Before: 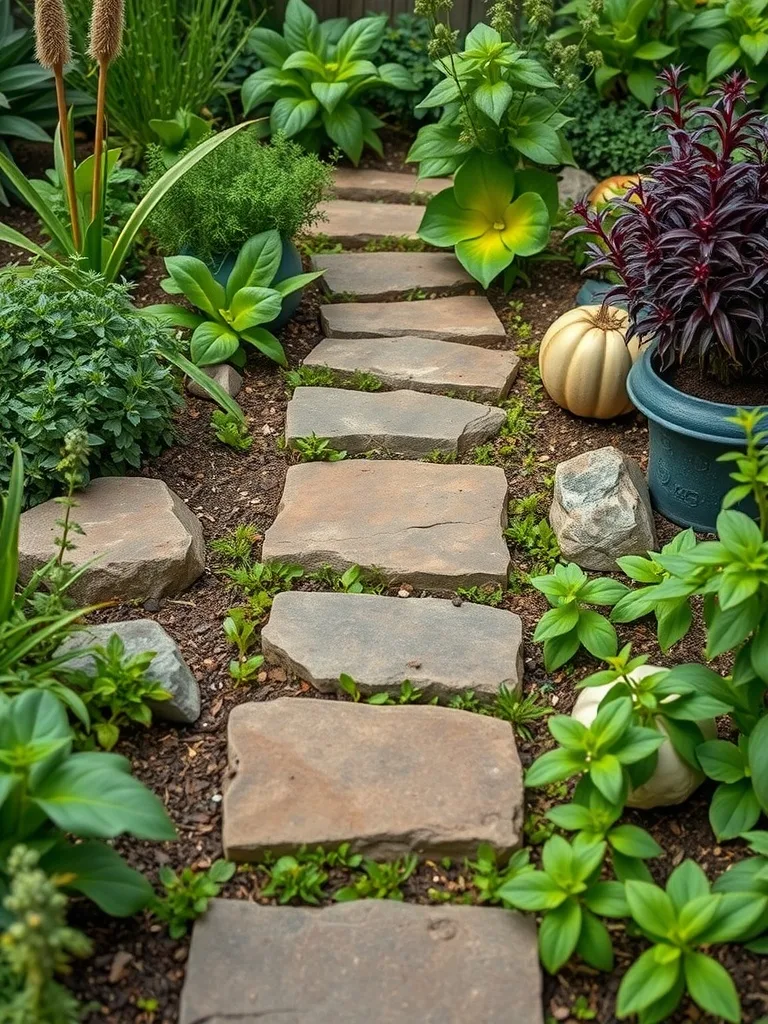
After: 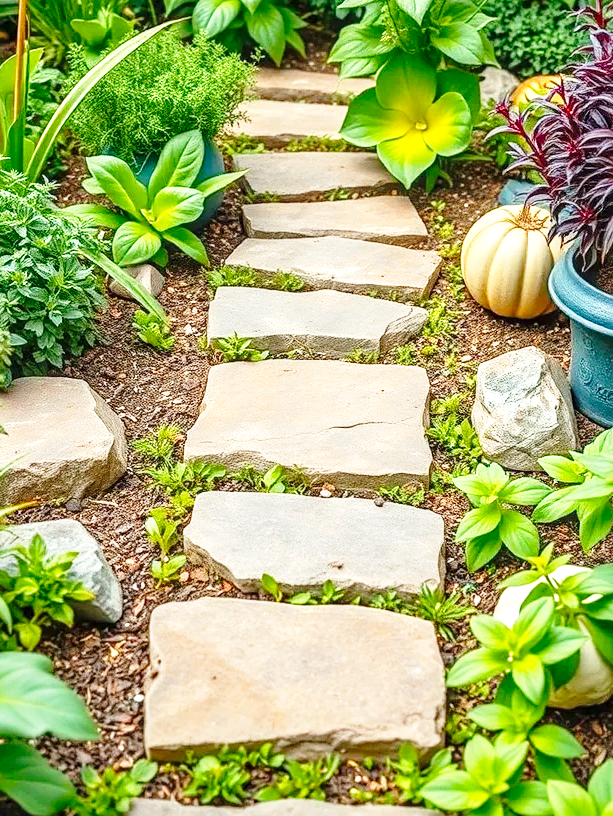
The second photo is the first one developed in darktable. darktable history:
local contrast: on, module defaults
exposure: black level correction 0, exposure 0.899 EV, compensate highlight preservation false
base curve: curves: ch0 [(0, 0) (0.028, 0.03) (0.121, 0.232) (0.46, 0.748) (0.859, 0.968) (1, 1)], preserve colors none
crop and rotate: left 10.2%, top 9.838%, right 9.883%, bottom 10.456%
color balance rgb: linear chroma grading › global chroma 8.798%, perceptual saturation grading › global saturation 0.946%, global vibrance -8.261%, contrast -12.672%, saturation formula JzAzBz (2021)
sharpen: amount 0.204
